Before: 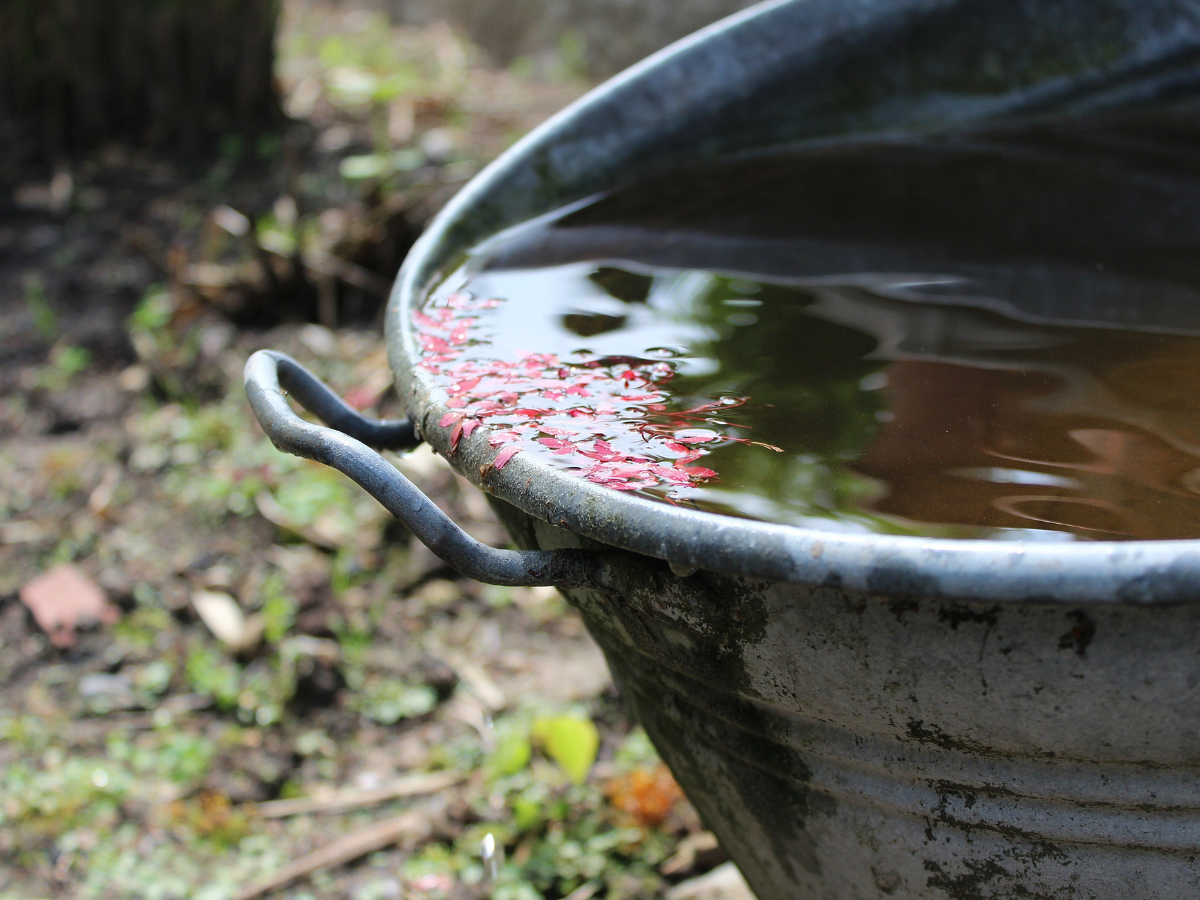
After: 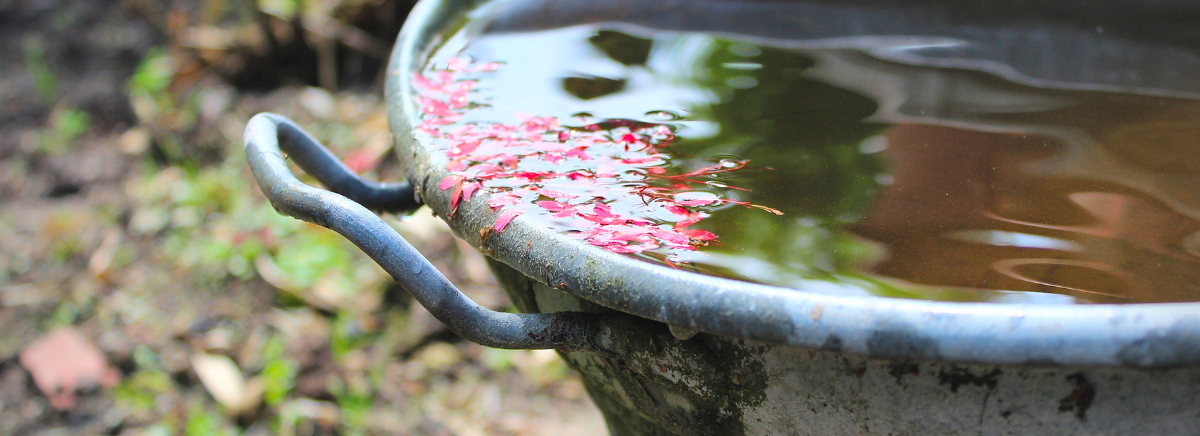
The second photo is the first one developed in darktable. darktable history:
contrast brightness saturation: contrast 0.068, brightness 0.174, saturation 0.404
crop and rotate: top 26.361%, bottom 25.094%
shadows and highlights: soften with gaussian
vignetting: on, module defaults
